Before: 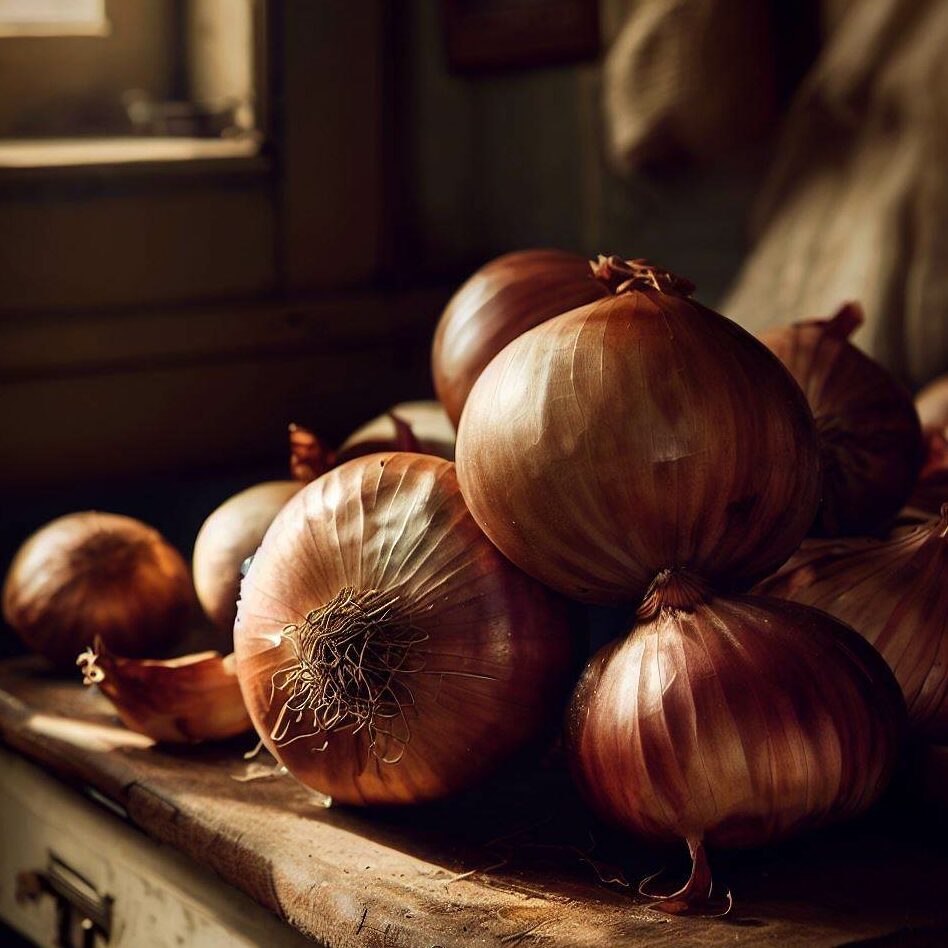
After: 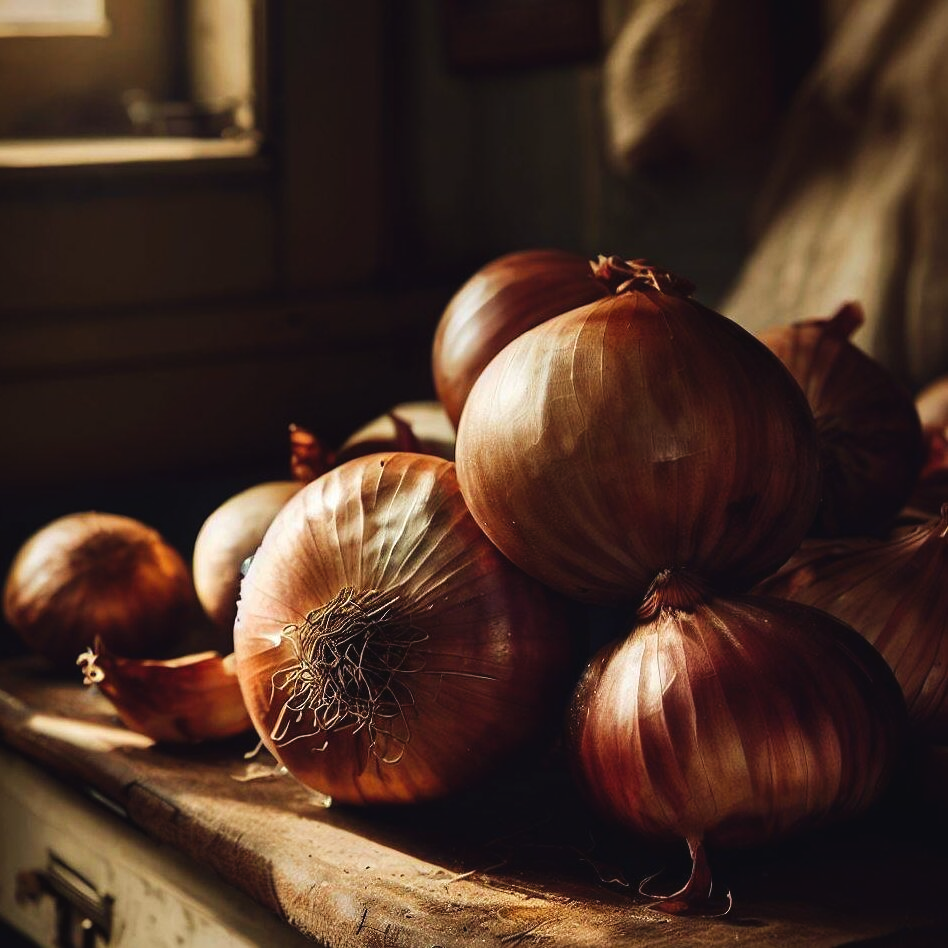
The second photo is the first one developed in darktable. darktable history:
tone curve: curves: ch0 [(0, 0.032) (0.181, 0.156) (0.751, 0.762) (1, 1)], preserve colors none
